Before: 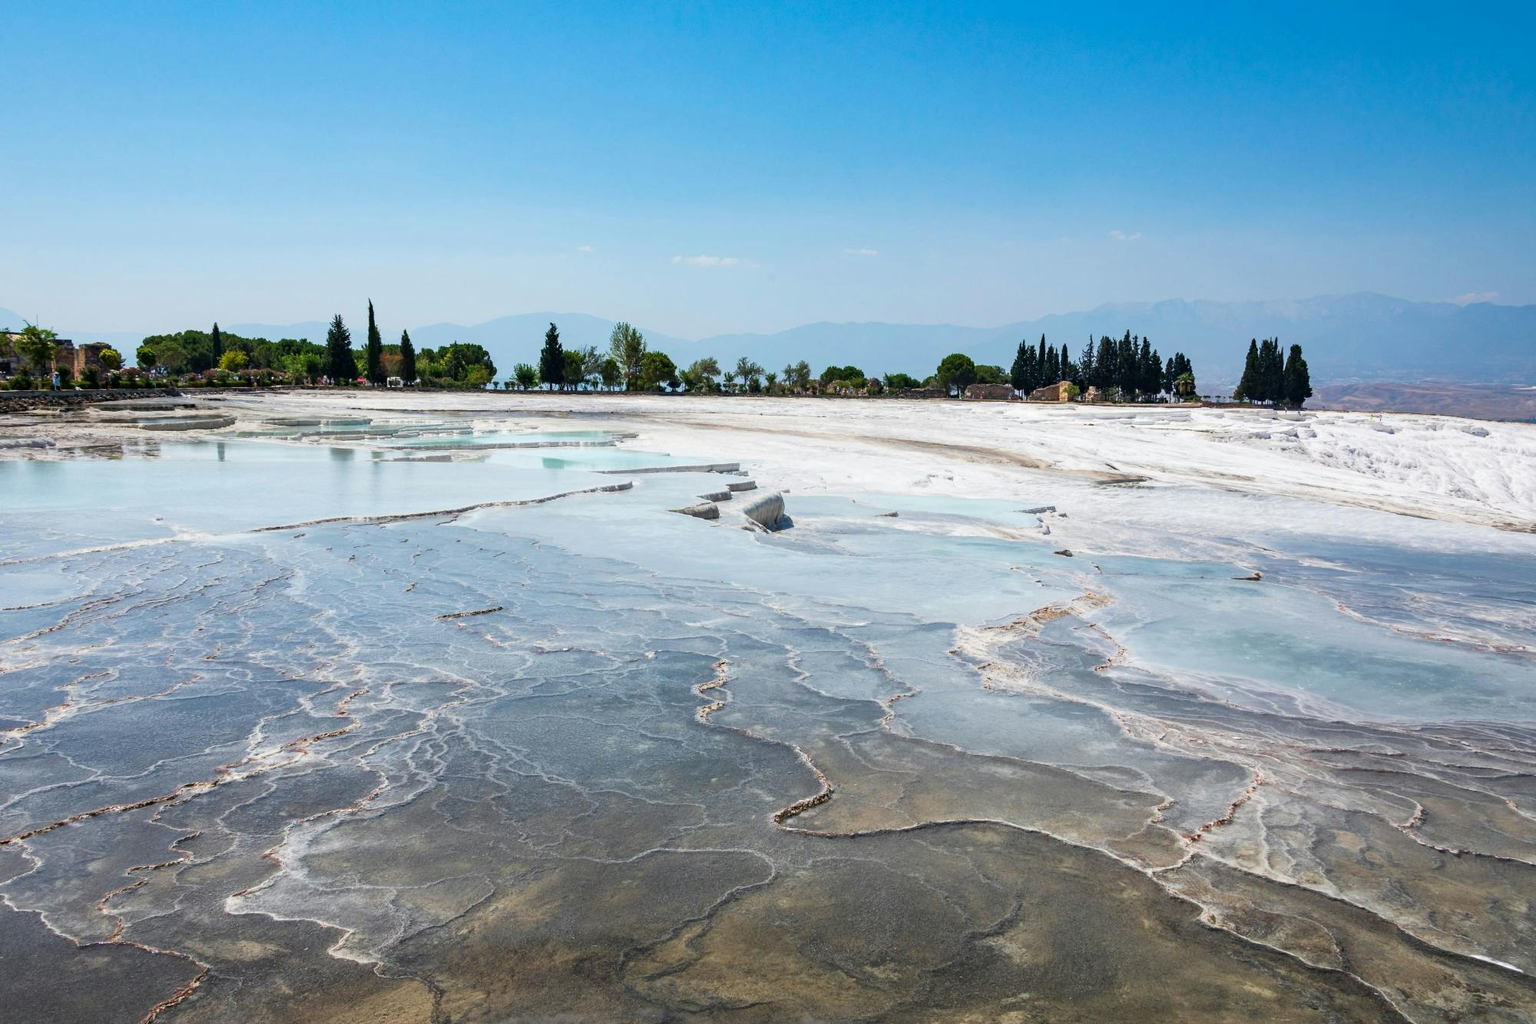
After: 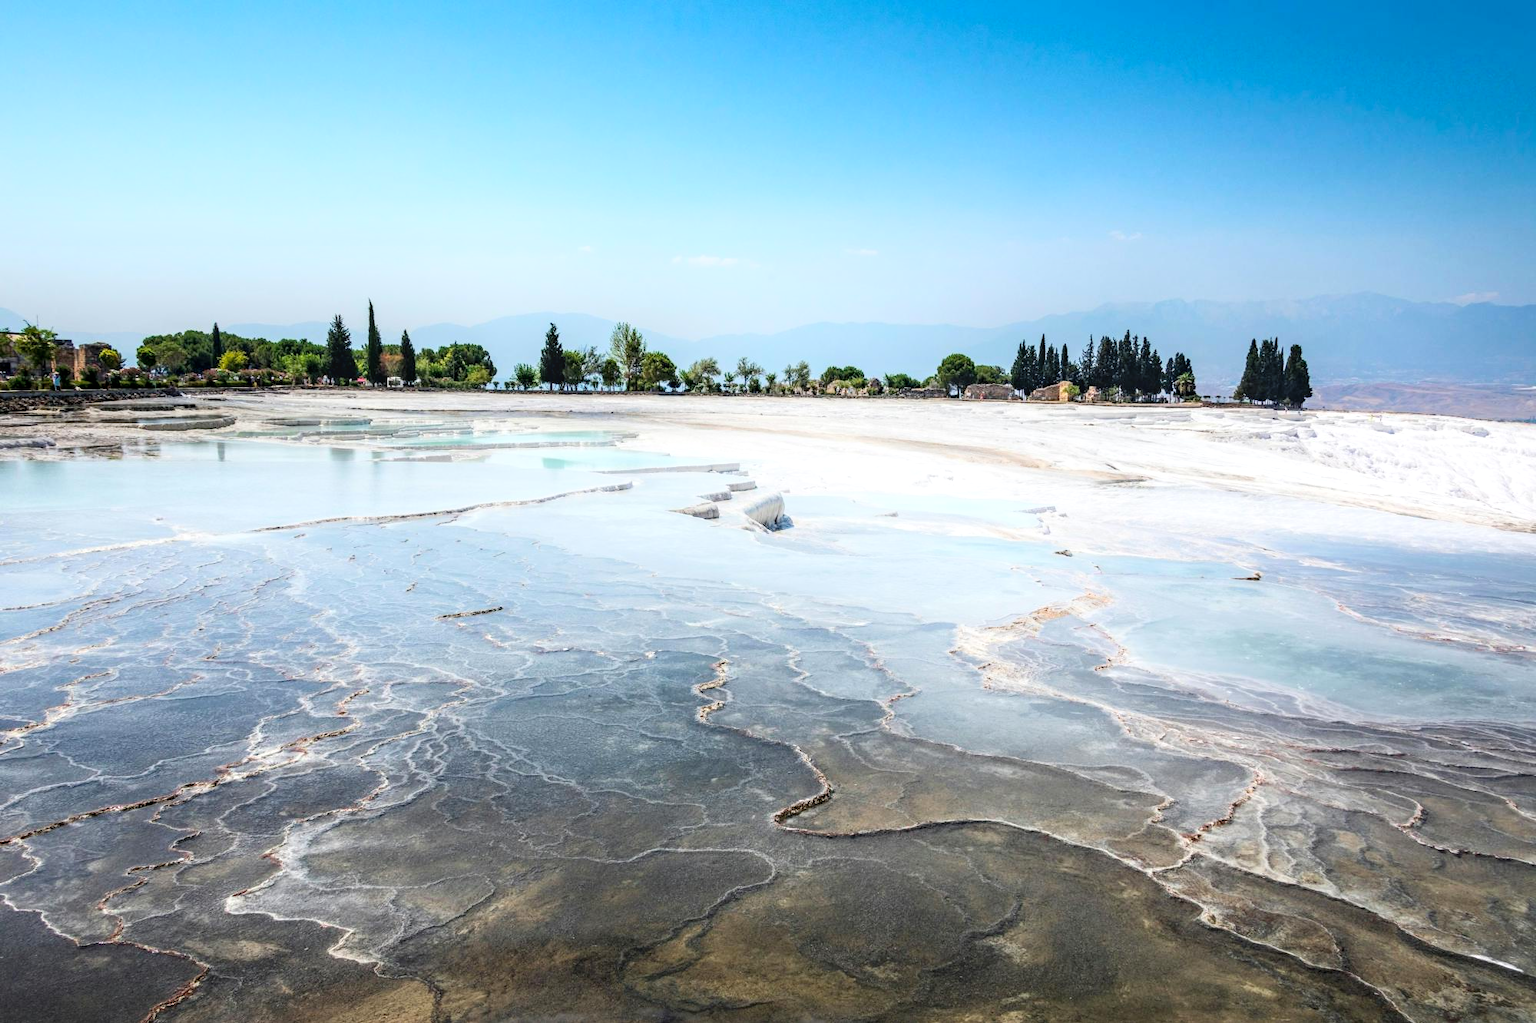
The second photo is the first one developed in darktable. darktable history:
color balance: output saturation 110%
shadows and highlights: shadows -90, highlights 90, soften with gaussian
local contrast: on, module defaults
contrast equalizer: y [[0.509, 0.517, 0.523, 0.523, 0.517, 0.509], [0.5 ×6], [0.5 ×6], [0 ×6], [0 ×6]]
